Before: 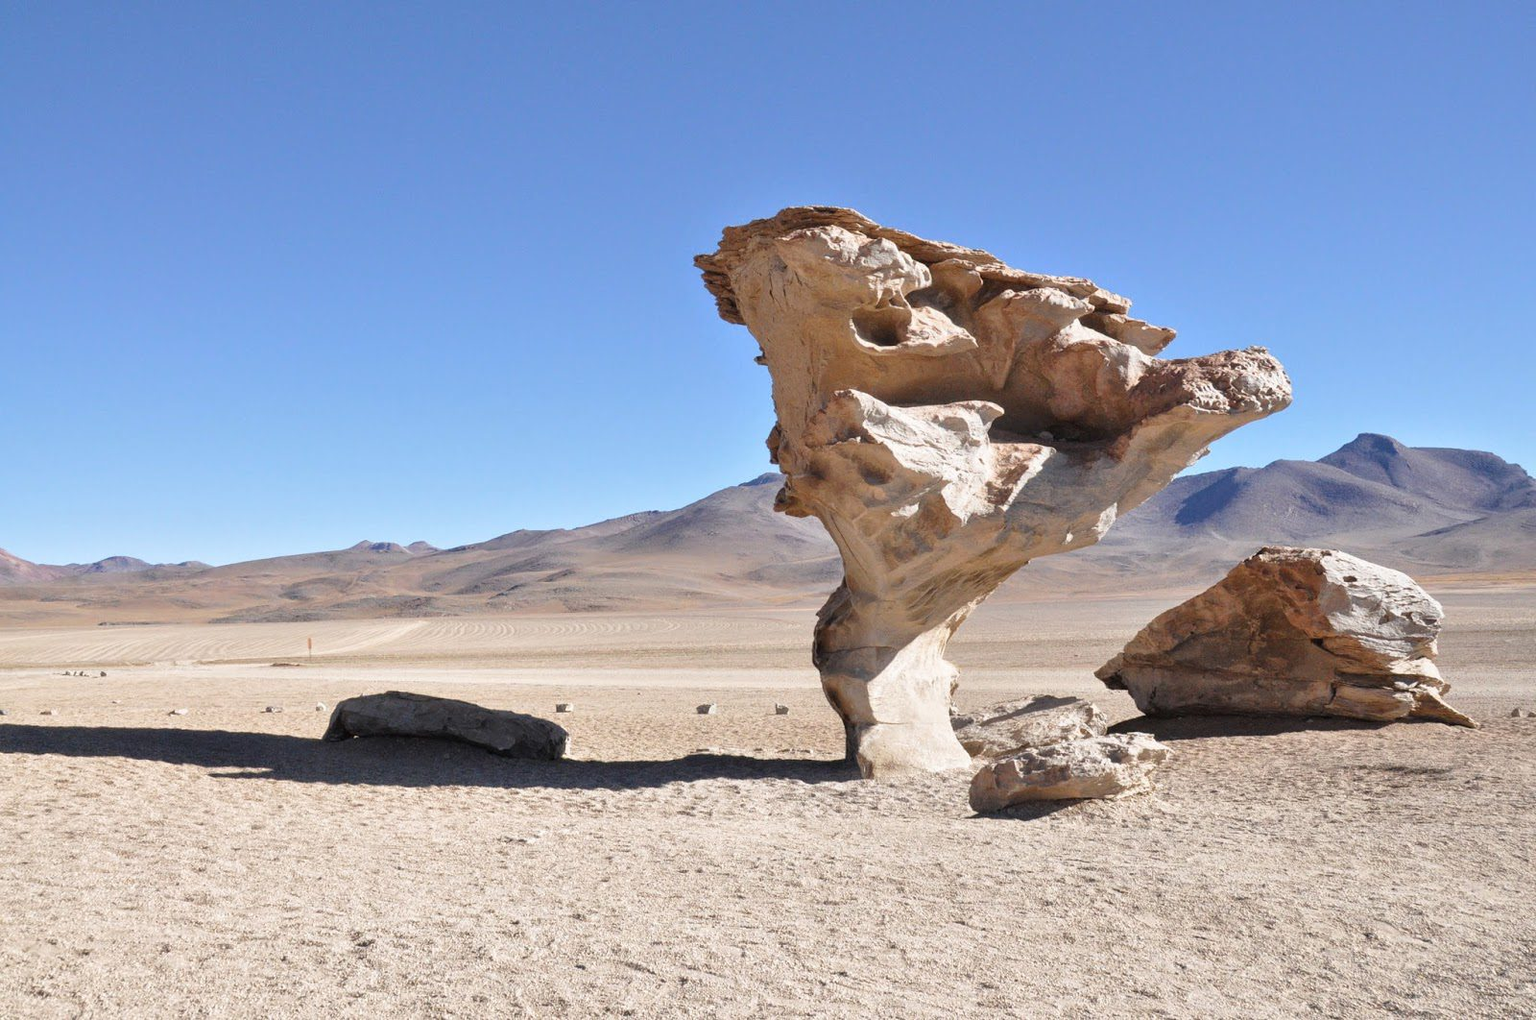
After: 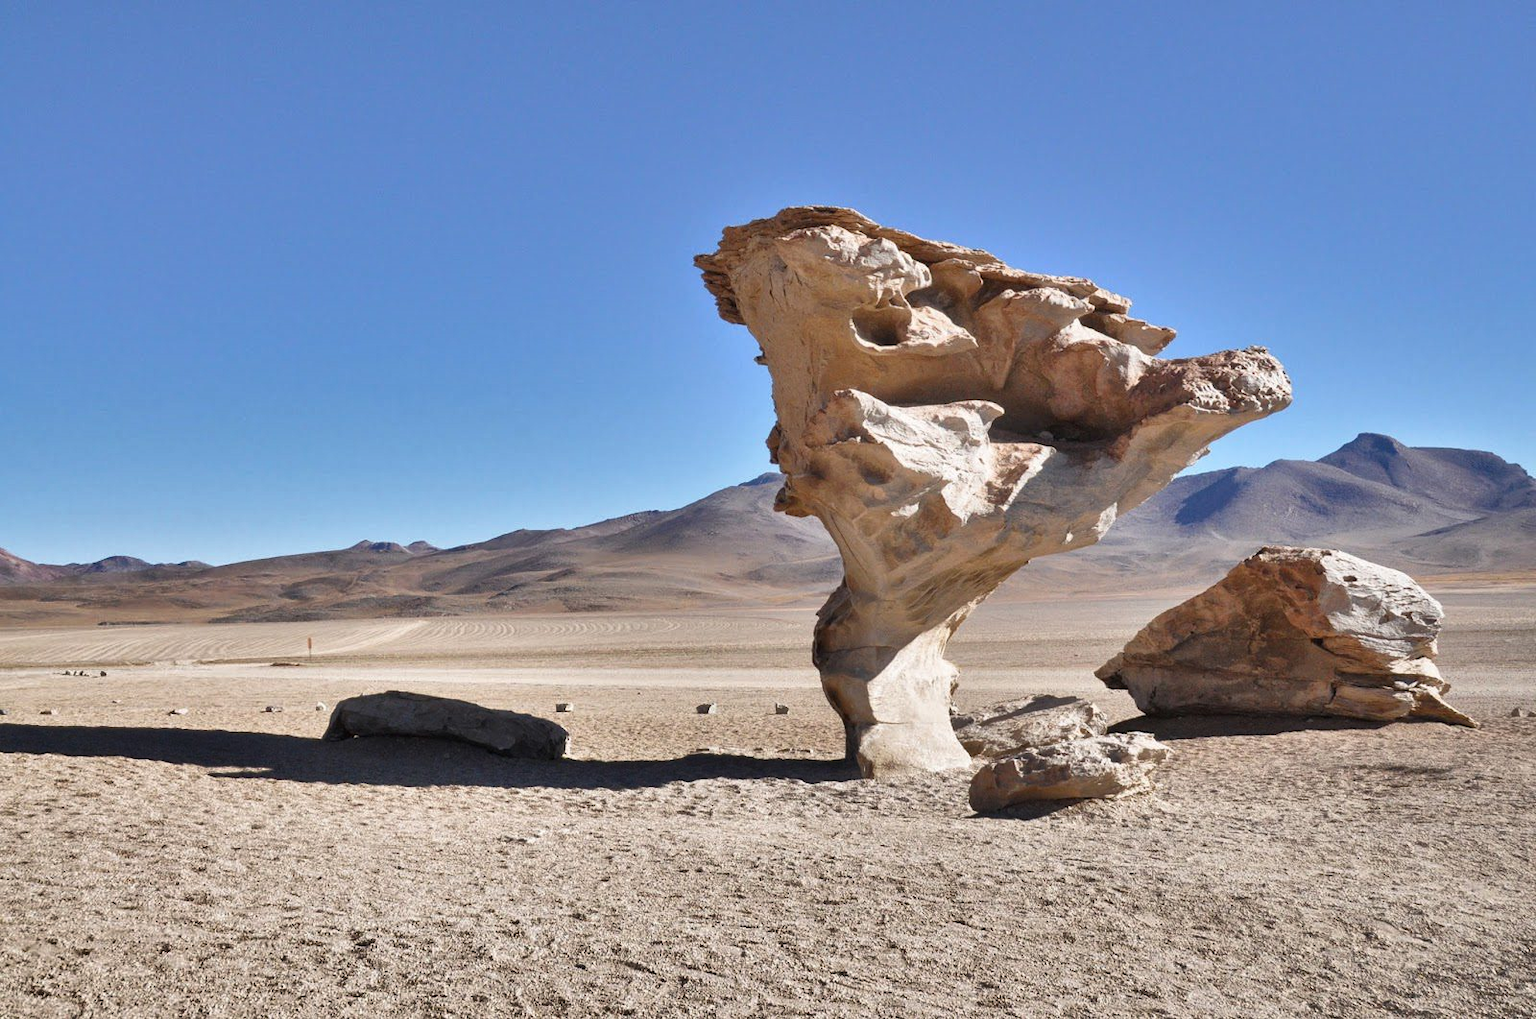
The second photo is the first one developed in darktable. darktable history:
shadows and highlights: radius 108.96, shadows 40.82, highlights -71.57, low approximation 0.01, soften with gaussian
